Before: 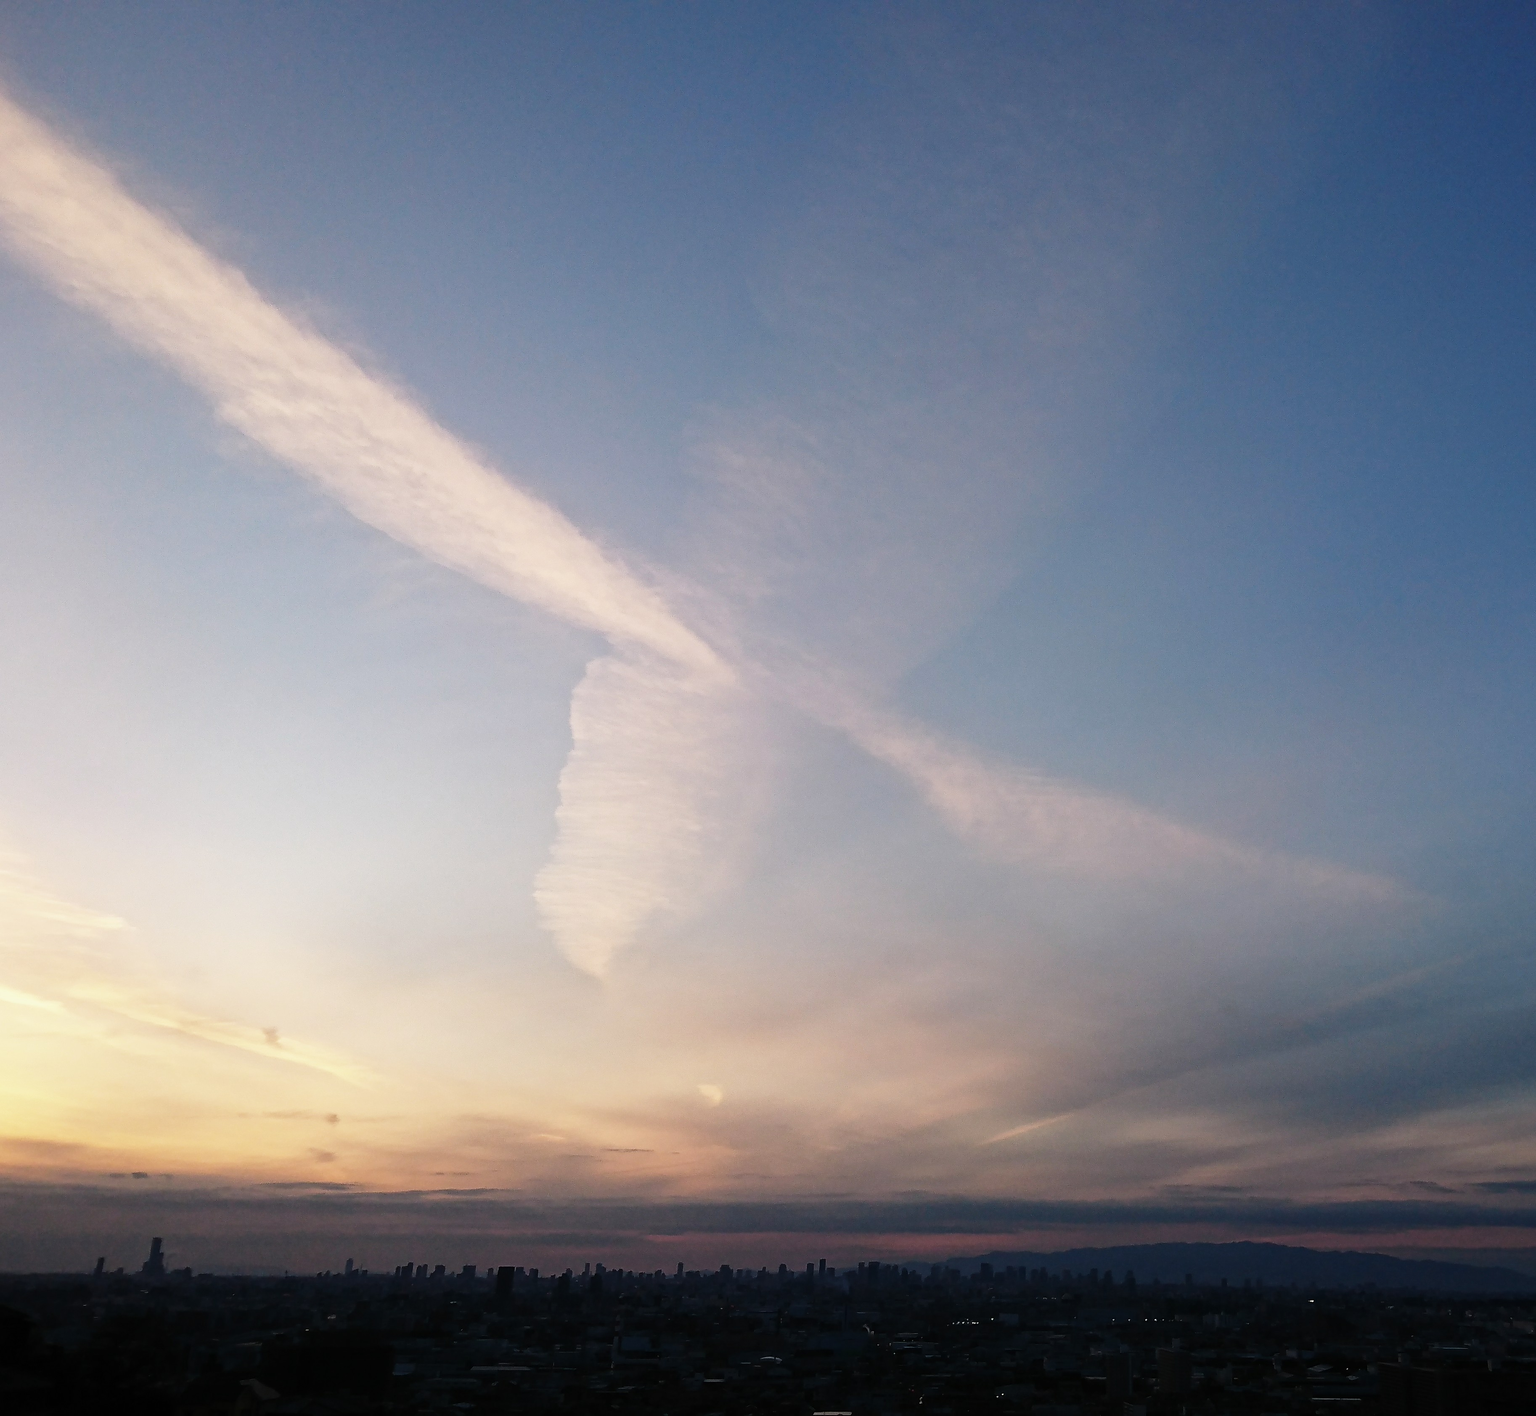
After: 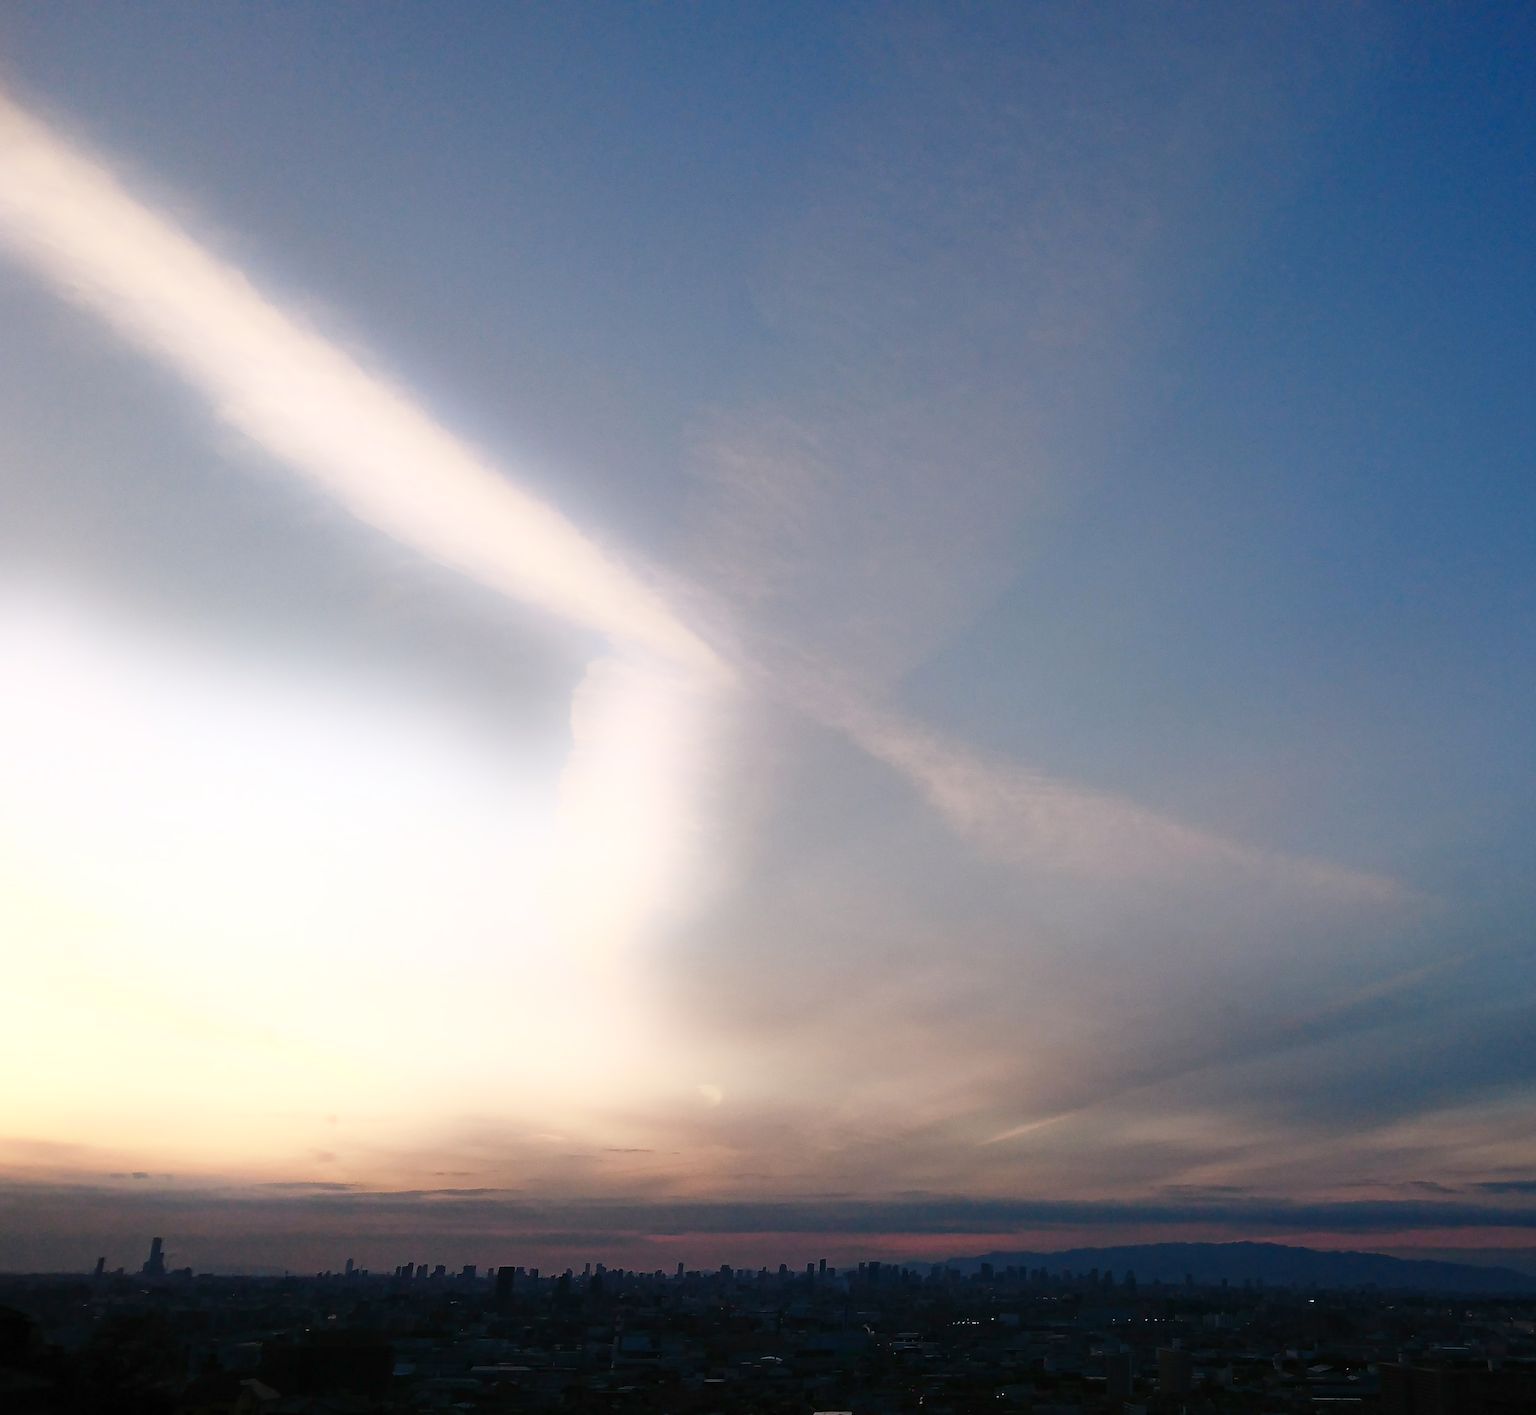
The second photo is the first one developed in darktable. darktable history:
color balance rgb: shadows lift › chroma 1%, shadows lift › hue 113°, highlights gain › chroma 0.2%, highlights gain › hue 333°, perceptual saturation grading › global saturation 20%, perceptual saturation grading › highlights -50%, perceptual saturation grading › shadows 25%, contrast -10%
bloom: on, module defaults
